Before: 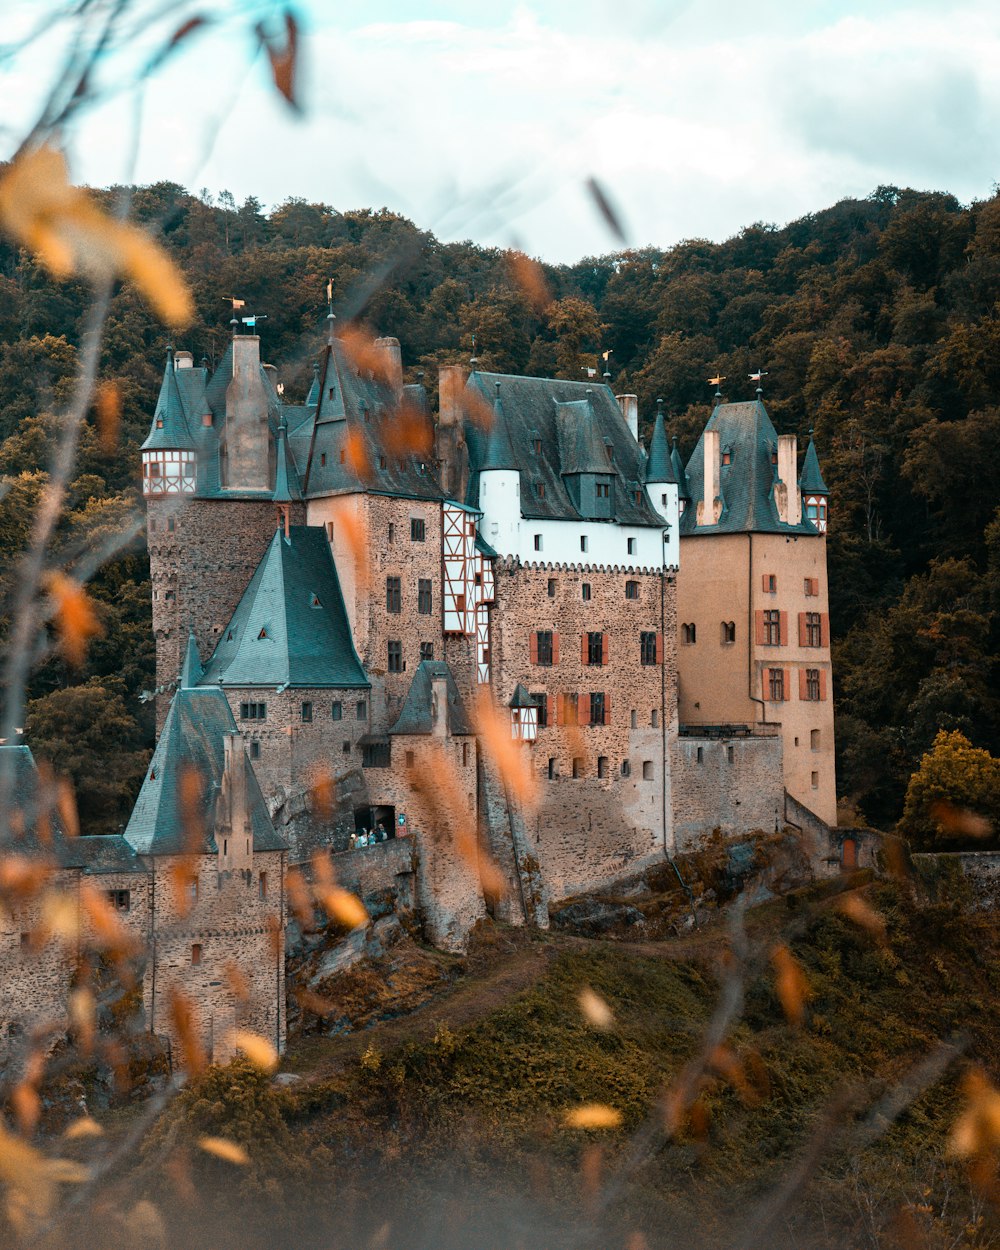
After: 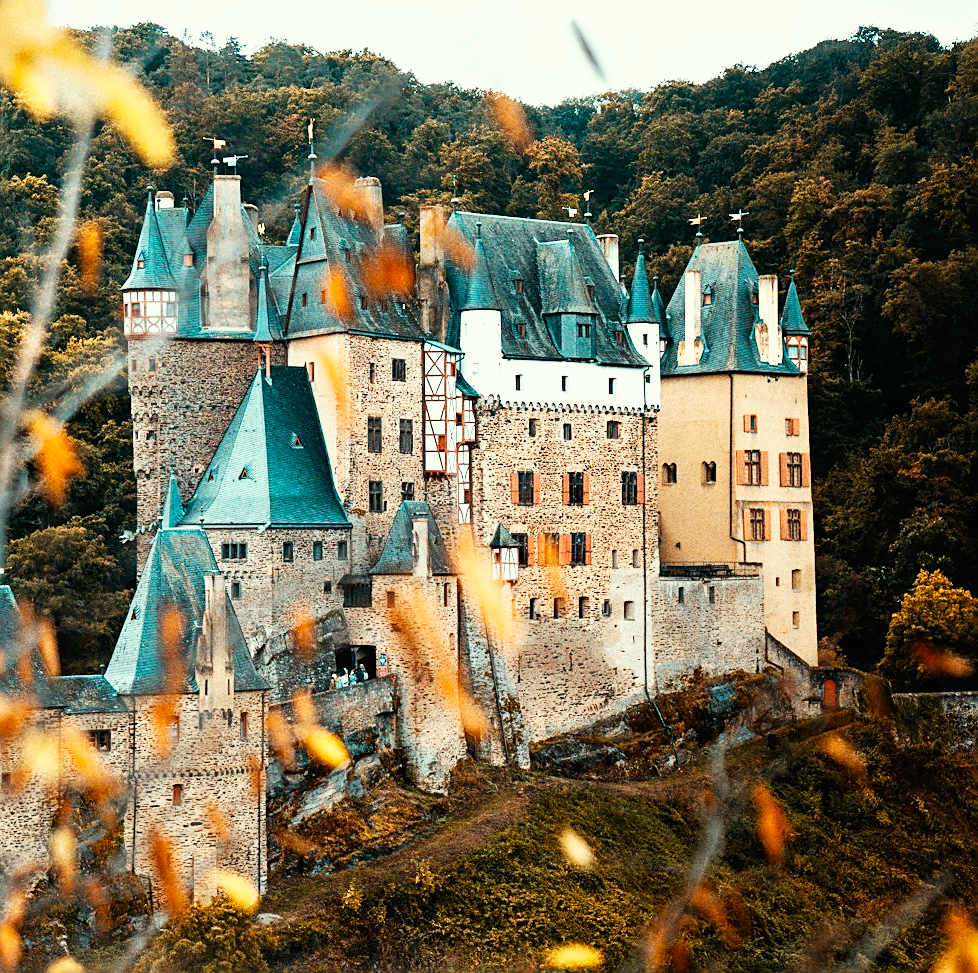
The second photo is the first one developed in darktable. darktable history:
base curve: curves: ch0 [(0, 0) (0.007, 0.004) (0.027, 0.03) (0.046, 0.07) (0.207, 0.54) (0.442, 0.872) (0.673, 0.972) (1, 1)], preserve colors none
sharpen: on, module defaults
crop and rotate: left 1.921%, top 12.885%, right 0.259%, bottom 9.199%
color correction: highlights a* -4.36, highlights b* 6.32
